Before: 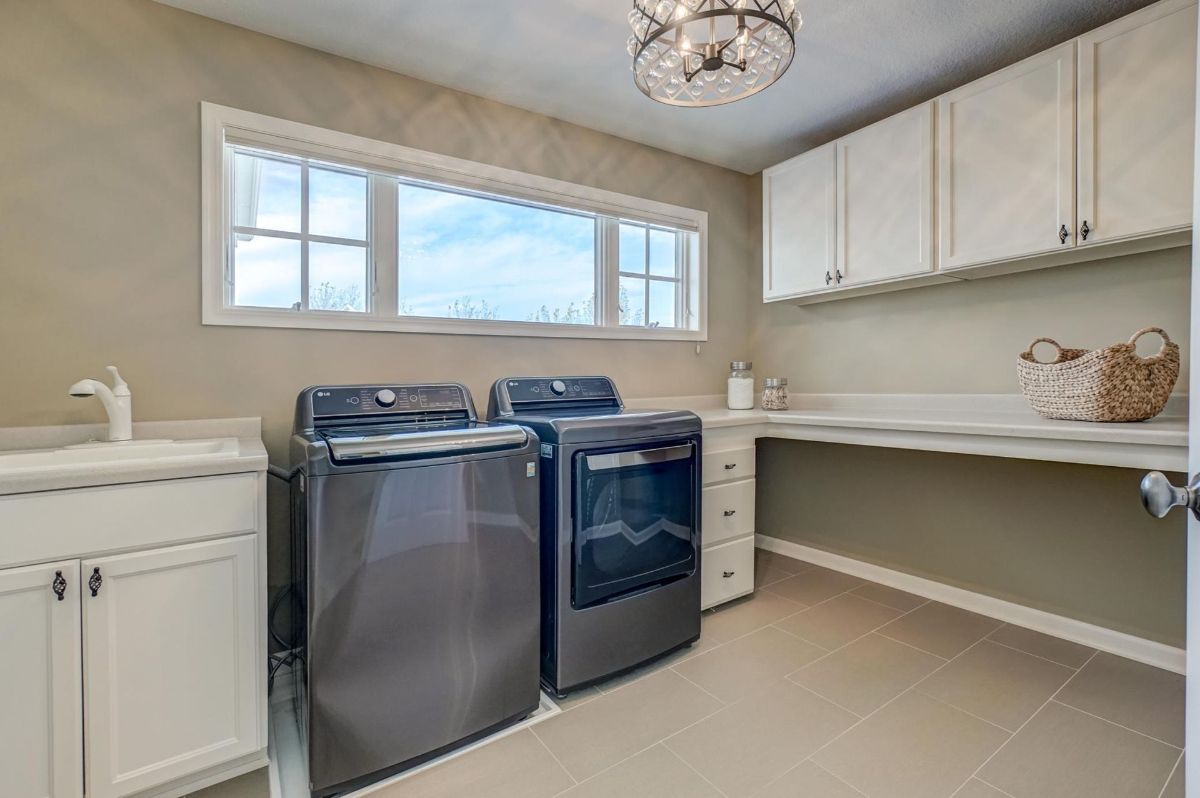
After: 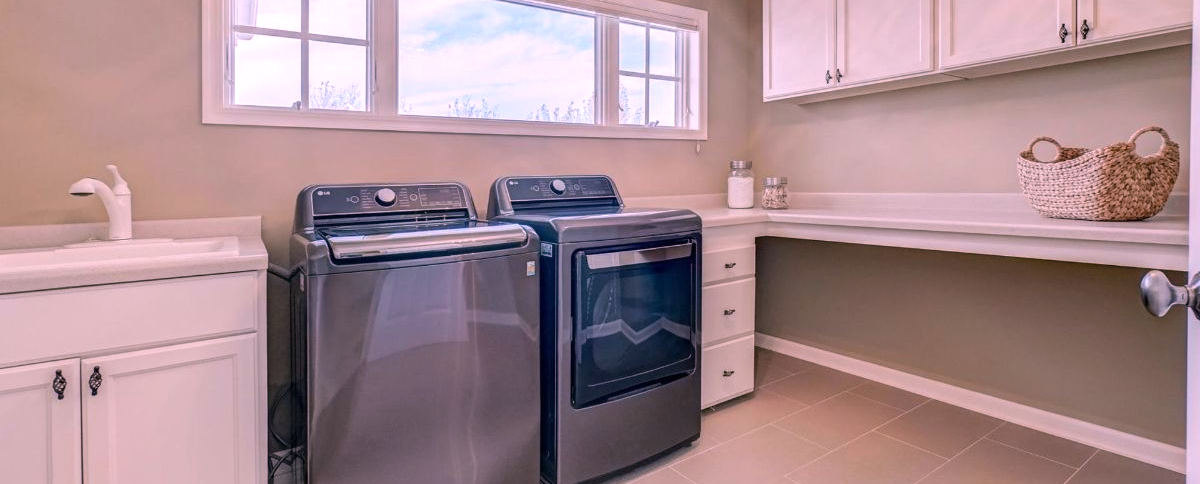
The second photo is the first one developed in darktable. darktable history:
white balance: red 1.188, blue 1.11
crop and rotate: top 25.357%, bottom 13.942%
